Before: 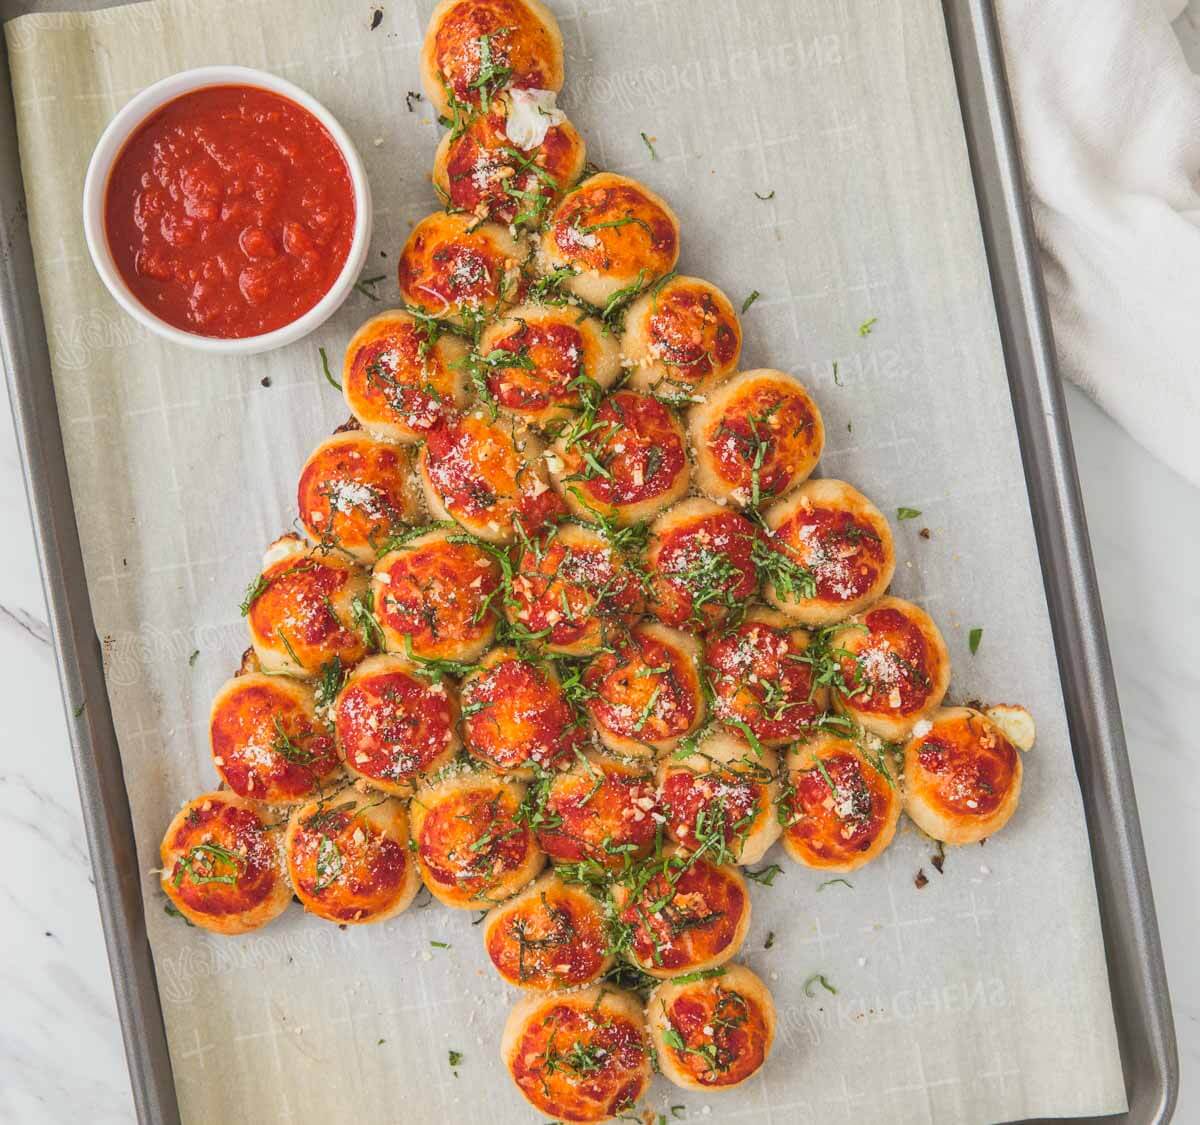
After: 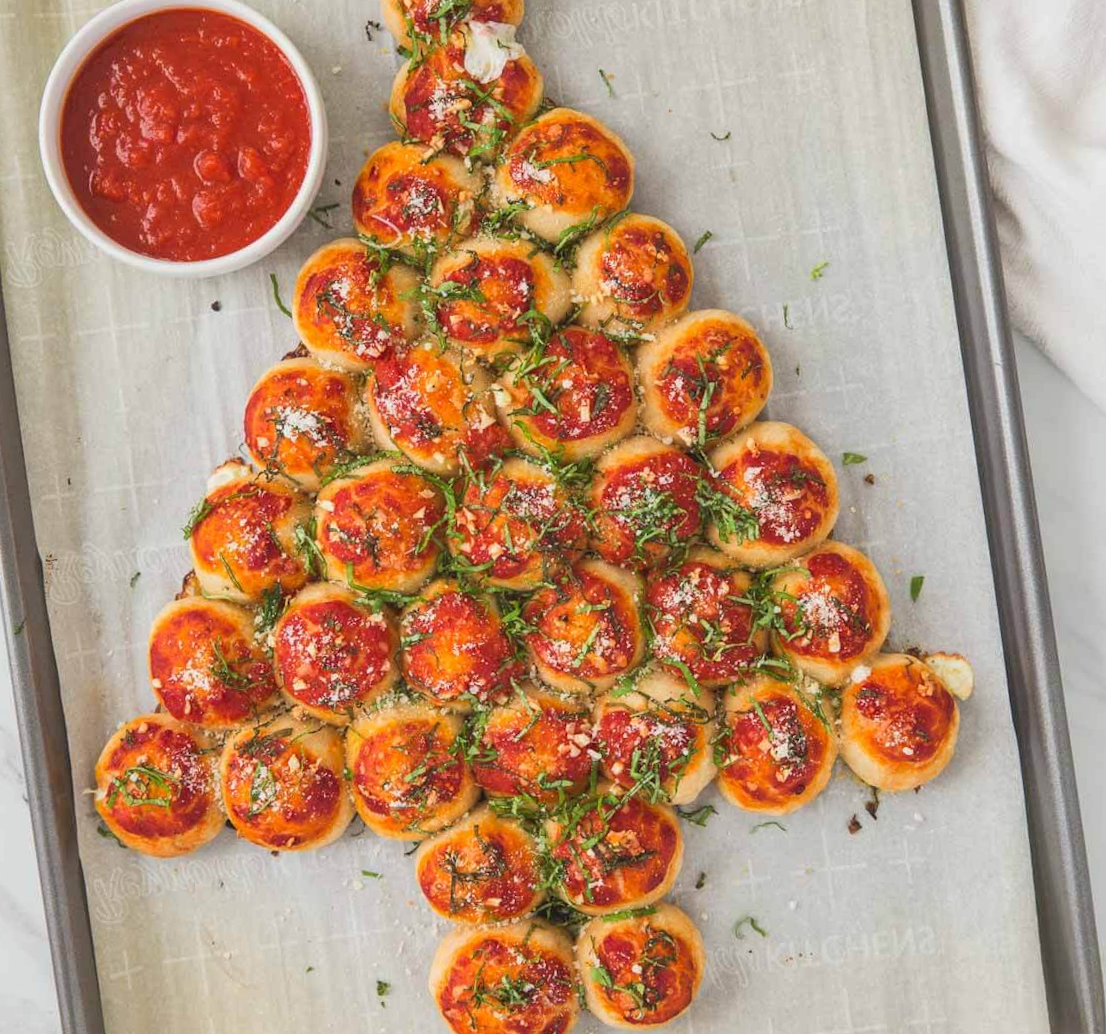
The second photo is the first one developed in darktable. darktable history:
crop and rotate: angle -1.88°, left 3.115%, top 4.272%, right 1.462%, bottom 0.63%
